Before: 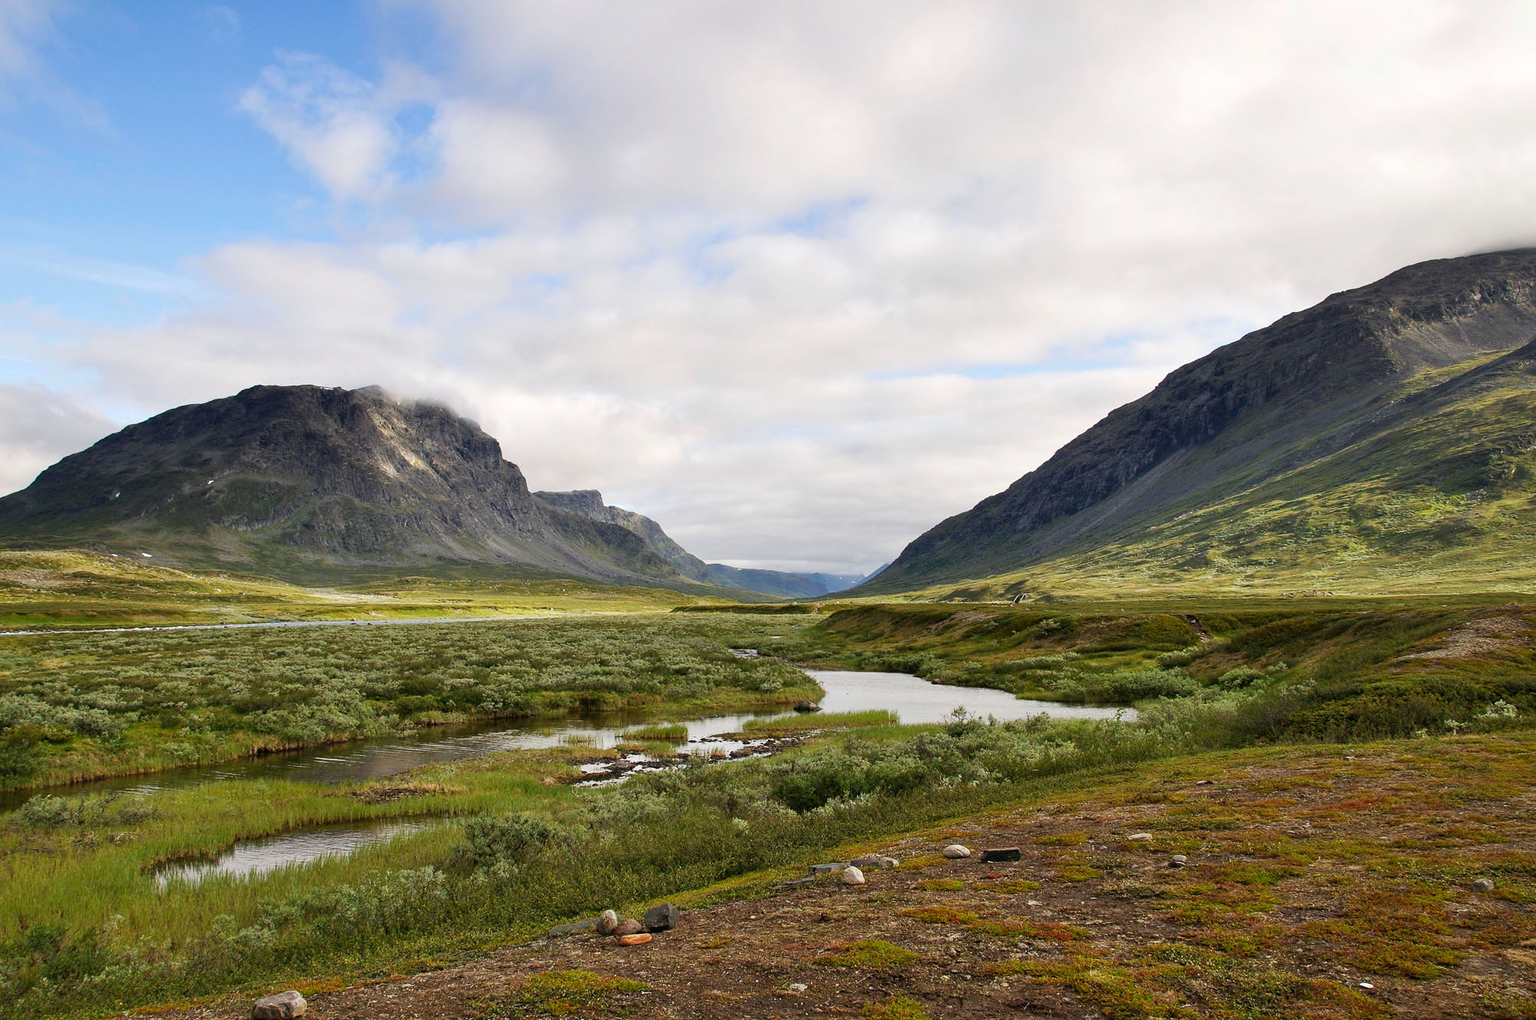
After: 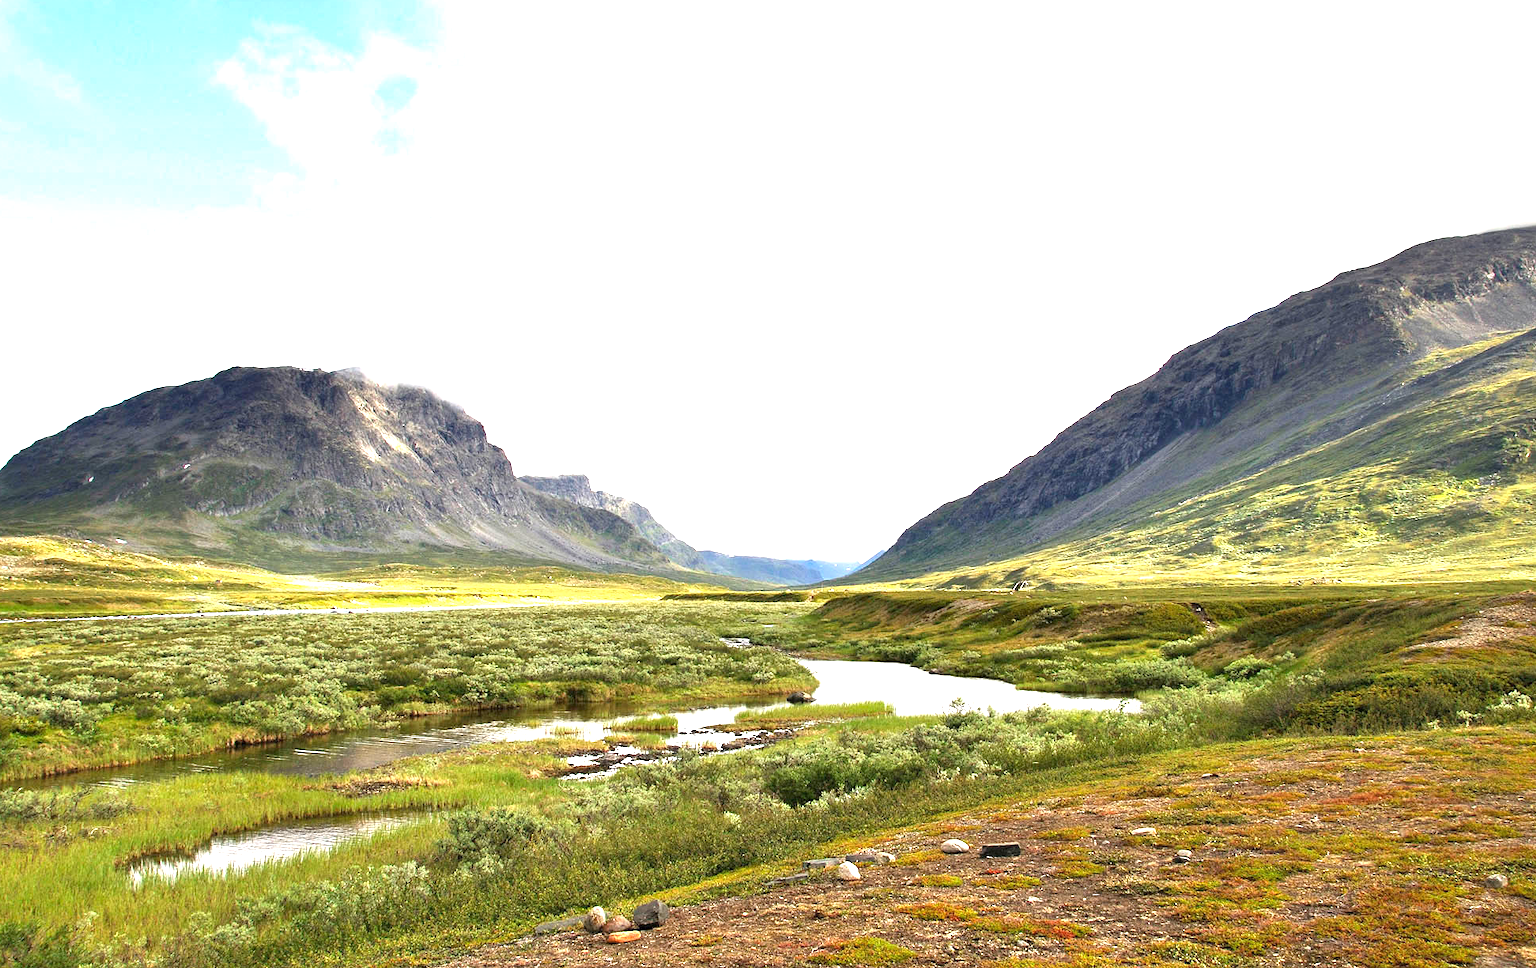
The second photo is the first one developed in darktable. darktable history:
crop: left 1.936%, top 2.896%, right 0.867%, bottom 4.855%
exposure: exposure 1.48 EV, compensate exposure bias true, compensate highlight preservation false
